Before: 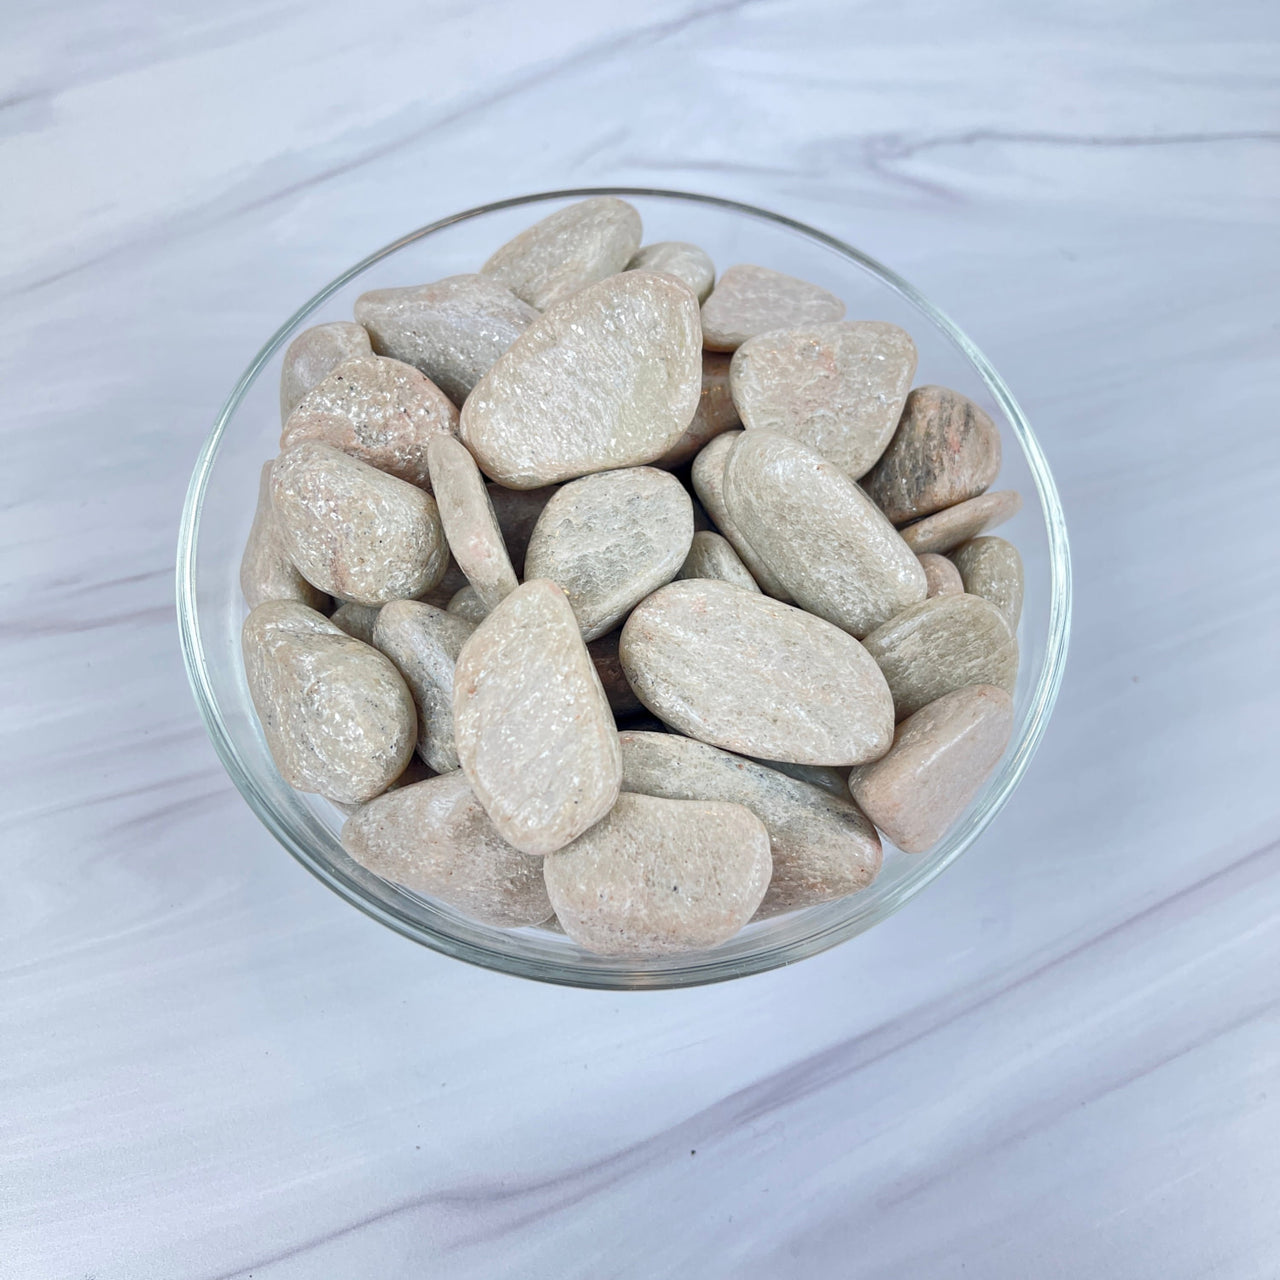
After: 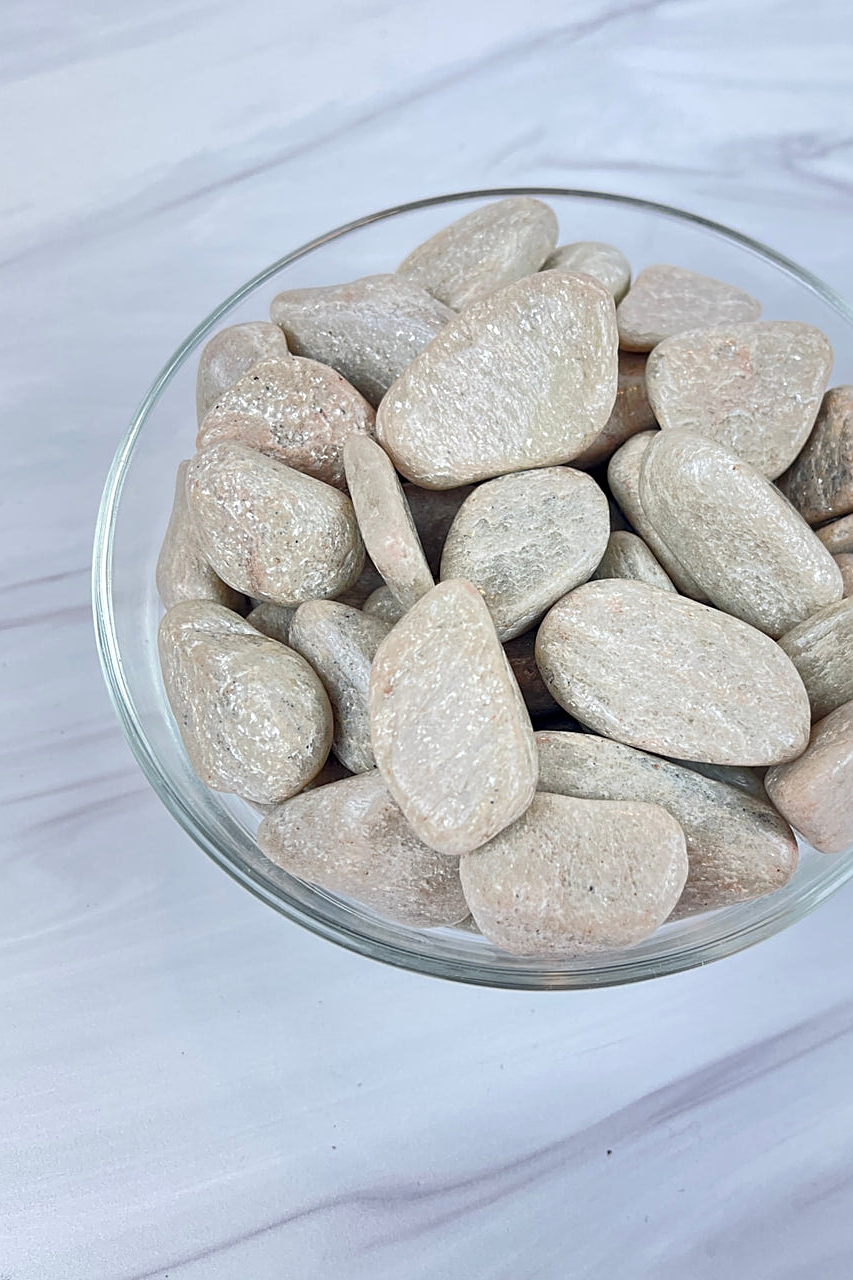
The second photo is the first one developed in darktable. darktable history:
sharpen: on, module defaults
color balance: mode lift, gamma, gain (sRGB)
crop and rotate: left 6.617%, right 26.717%
